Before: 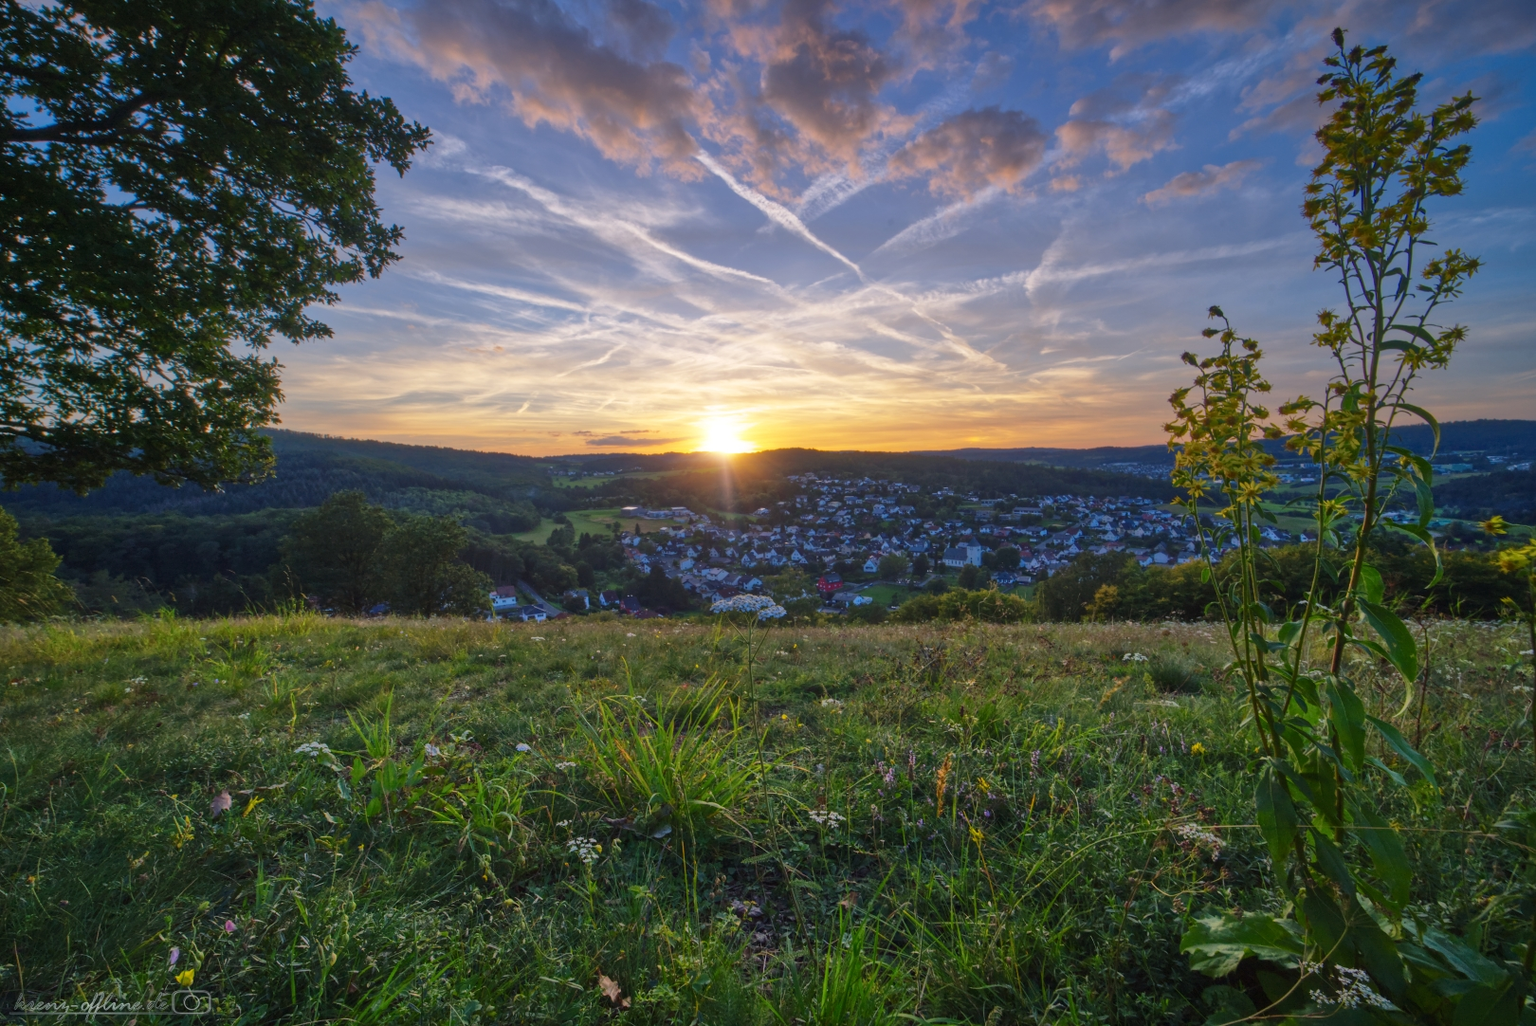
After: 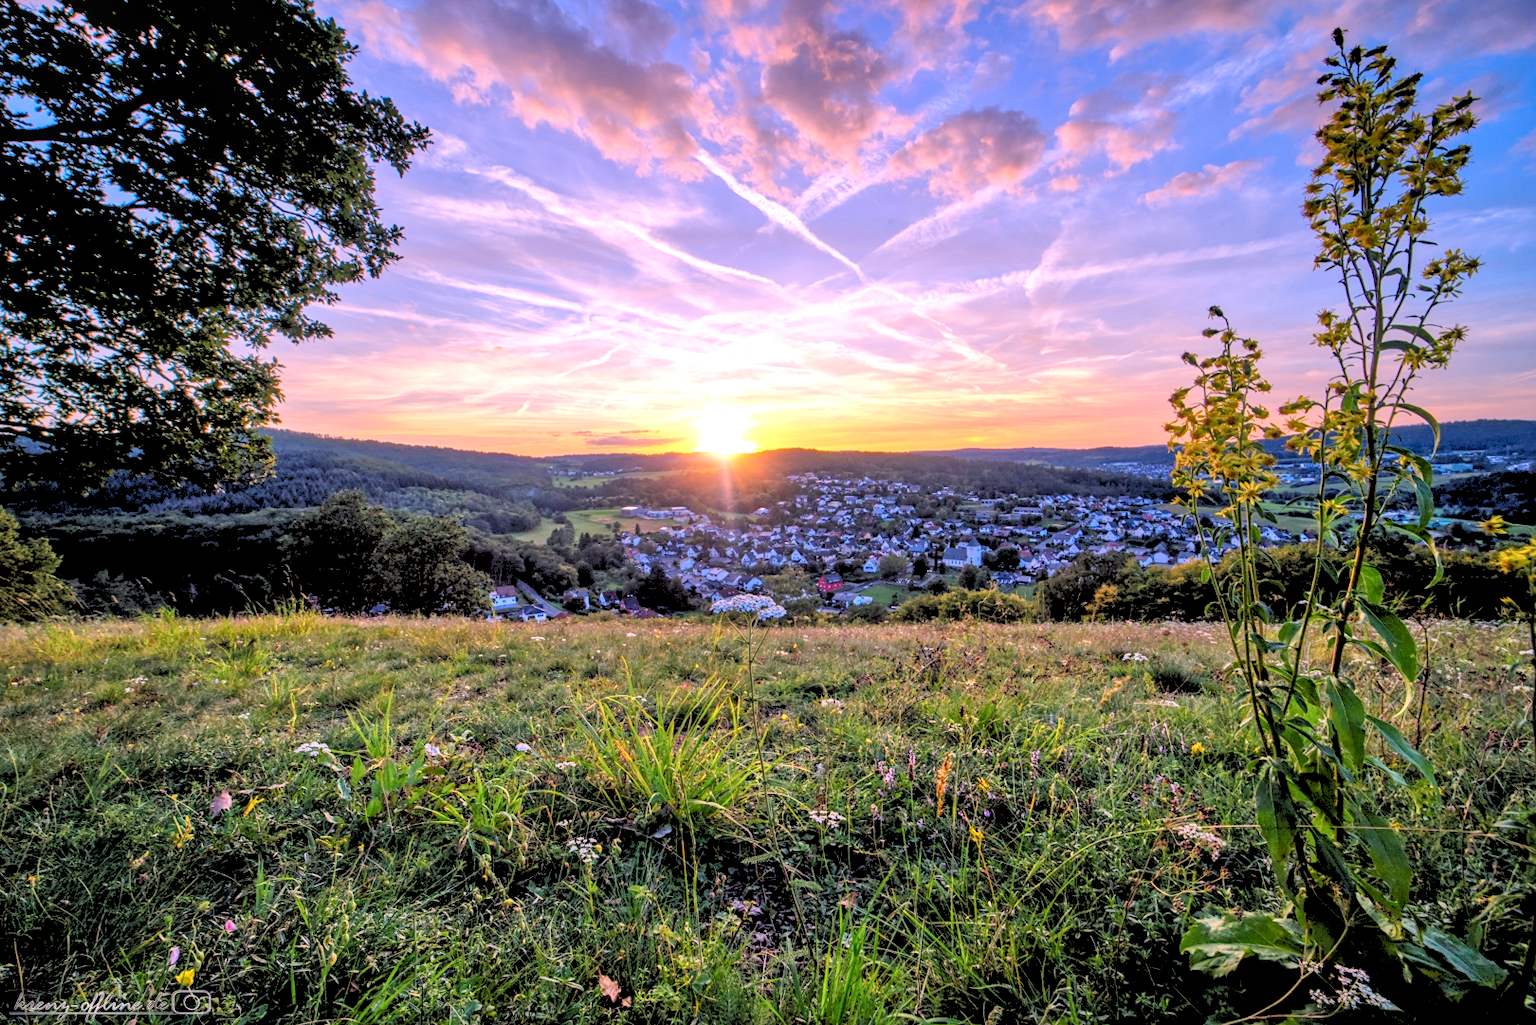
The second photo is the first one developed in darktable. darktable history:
sharpen: amount 0.2
exposure: black level correction 0.001, exposure 0.5 EV, compensate exposure bias true, compensate highlight preservation false
local contrast: detail 130%
rgb levels: levels [[0.027, 0.429, 0.996], [0, 0.5, 1], [0, 0.5, 1]]
white balance: red 1.188, blue 1.11
